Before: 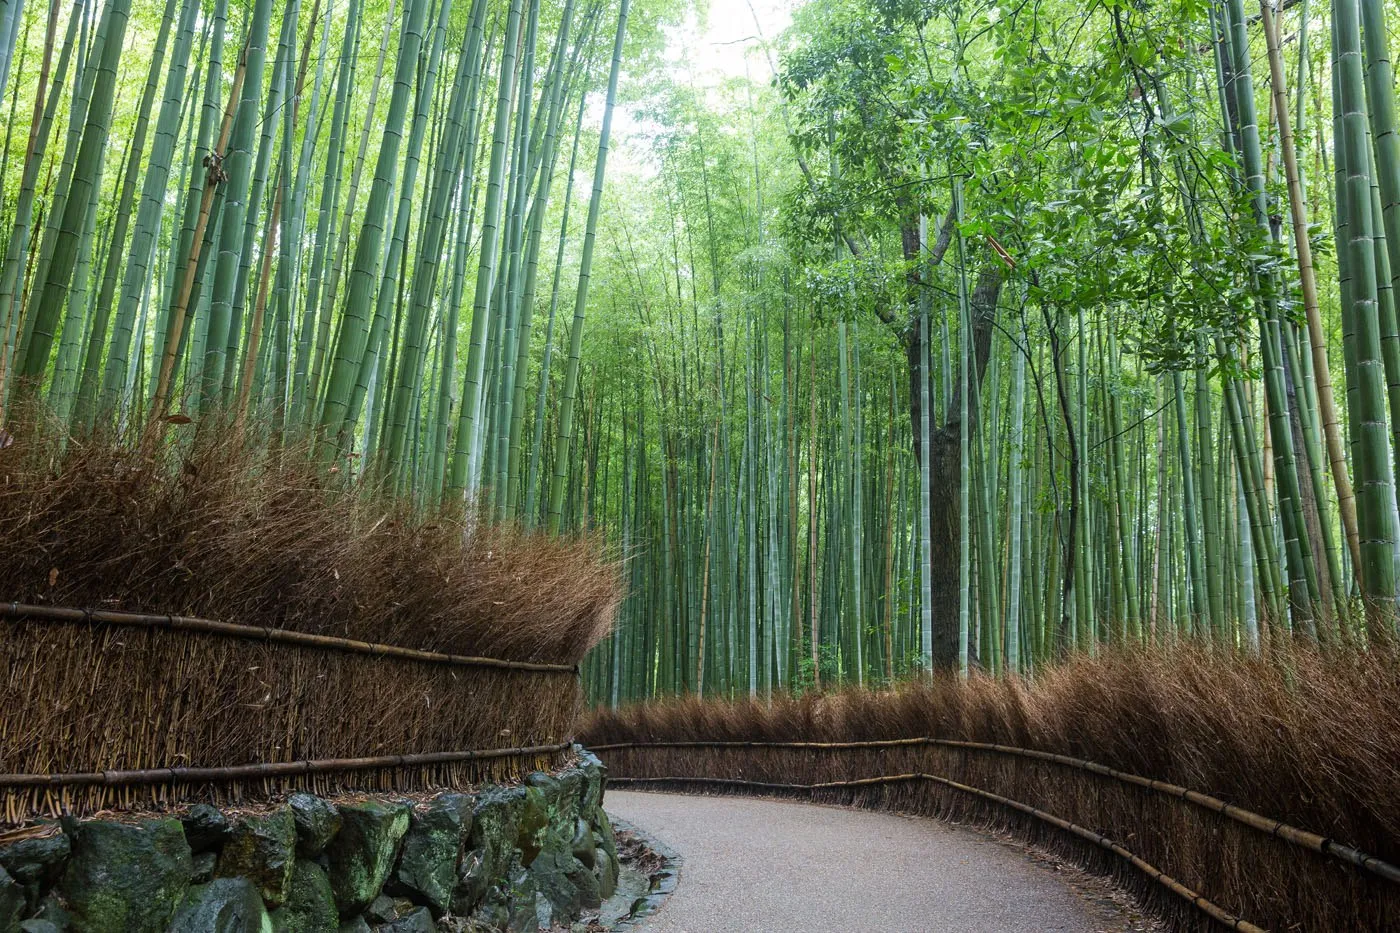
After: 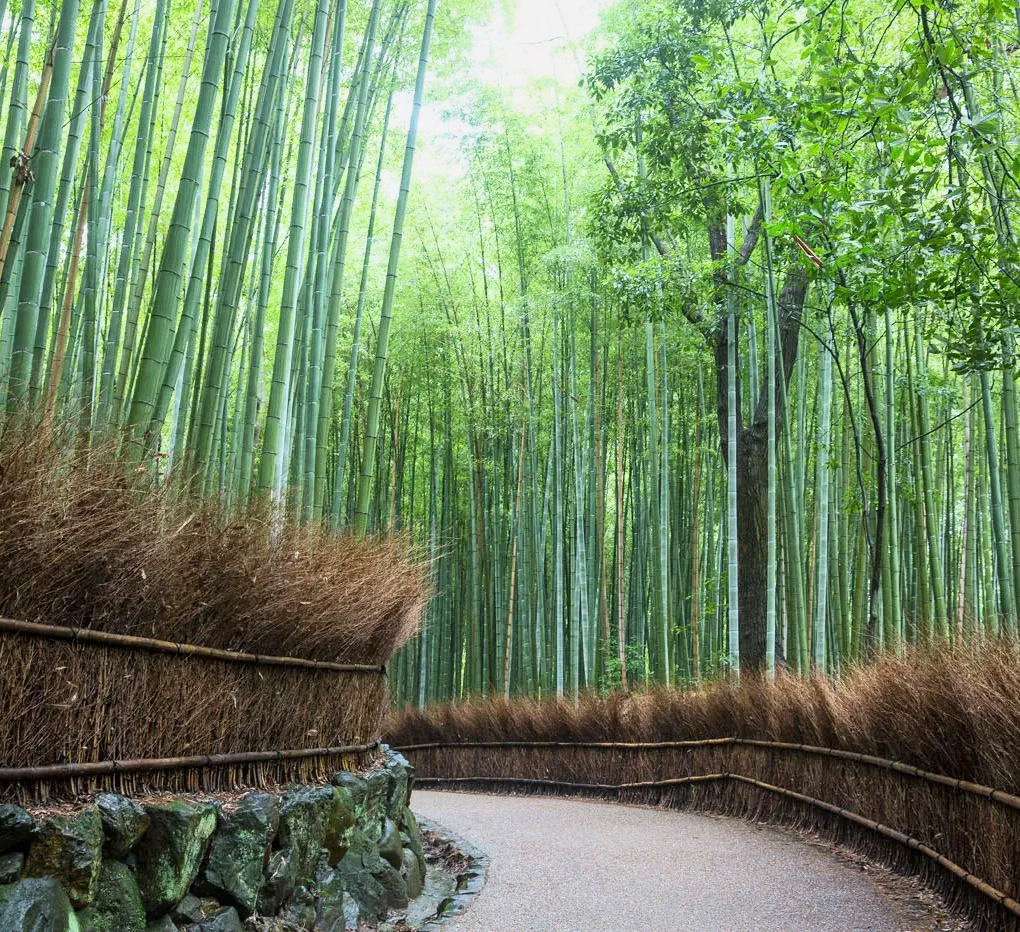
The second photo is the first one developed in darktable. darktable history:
base curve: curves: ch0 [(0, 0) (0.088, 0.125) (0.176, 0.251) (0.354, 0.501) (0.613, 0.749) (1, 0.877)]
crop: left 13.857%, top 0%, right 13.241%
local contrast: mode bilateral grid, contrast 19, coarseness 50, detail 119%, midtone range 0.2
